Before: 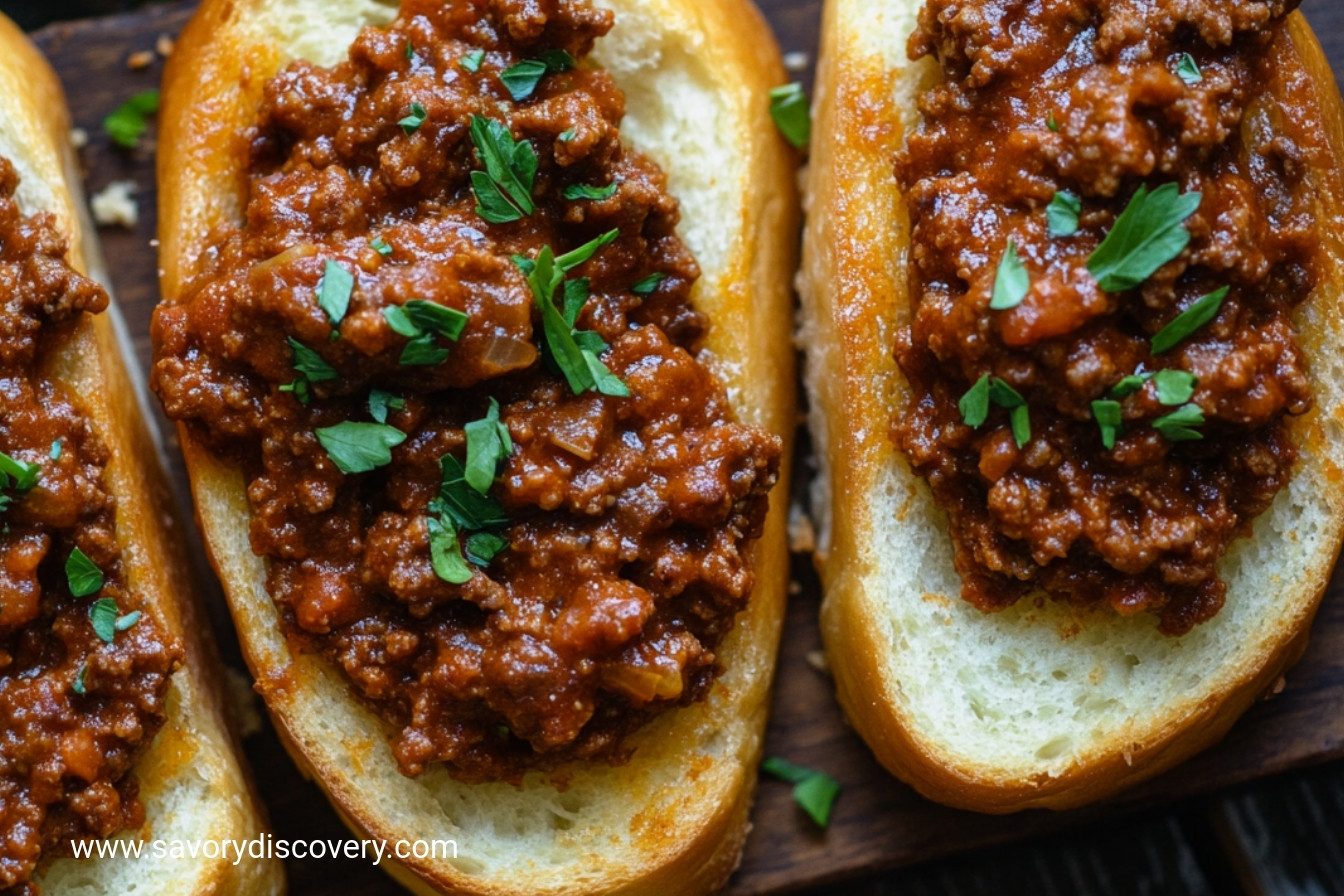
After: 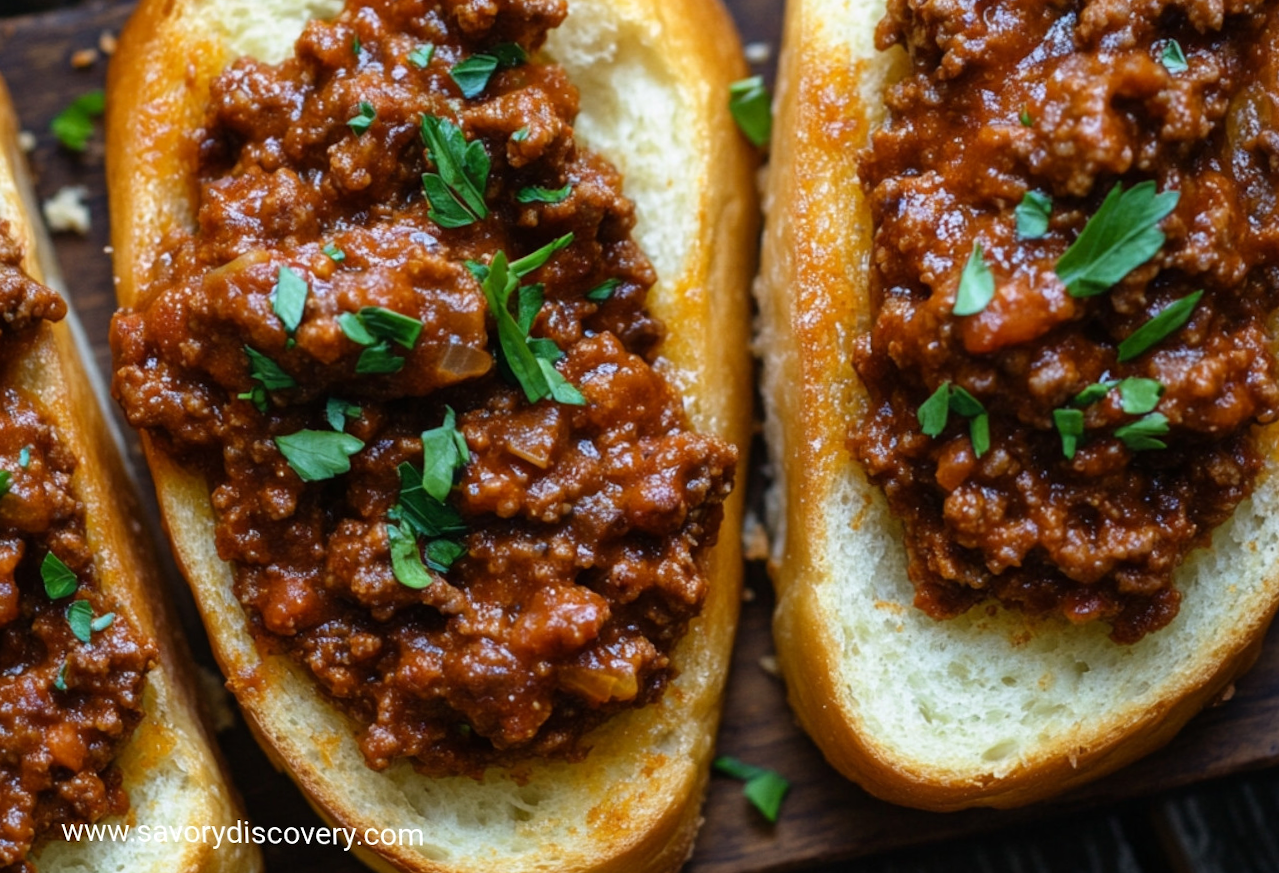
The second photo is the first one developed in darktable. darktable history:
rotate and perspective: rotation 0.074°, lens shift (vertical) 0.096, lens shift (horizontal) -0.041, crop left 0.043, crop right 0.952, crop top 0.024, crop bottom 0.979
levels: levels [0, 0.492, 0.984]
